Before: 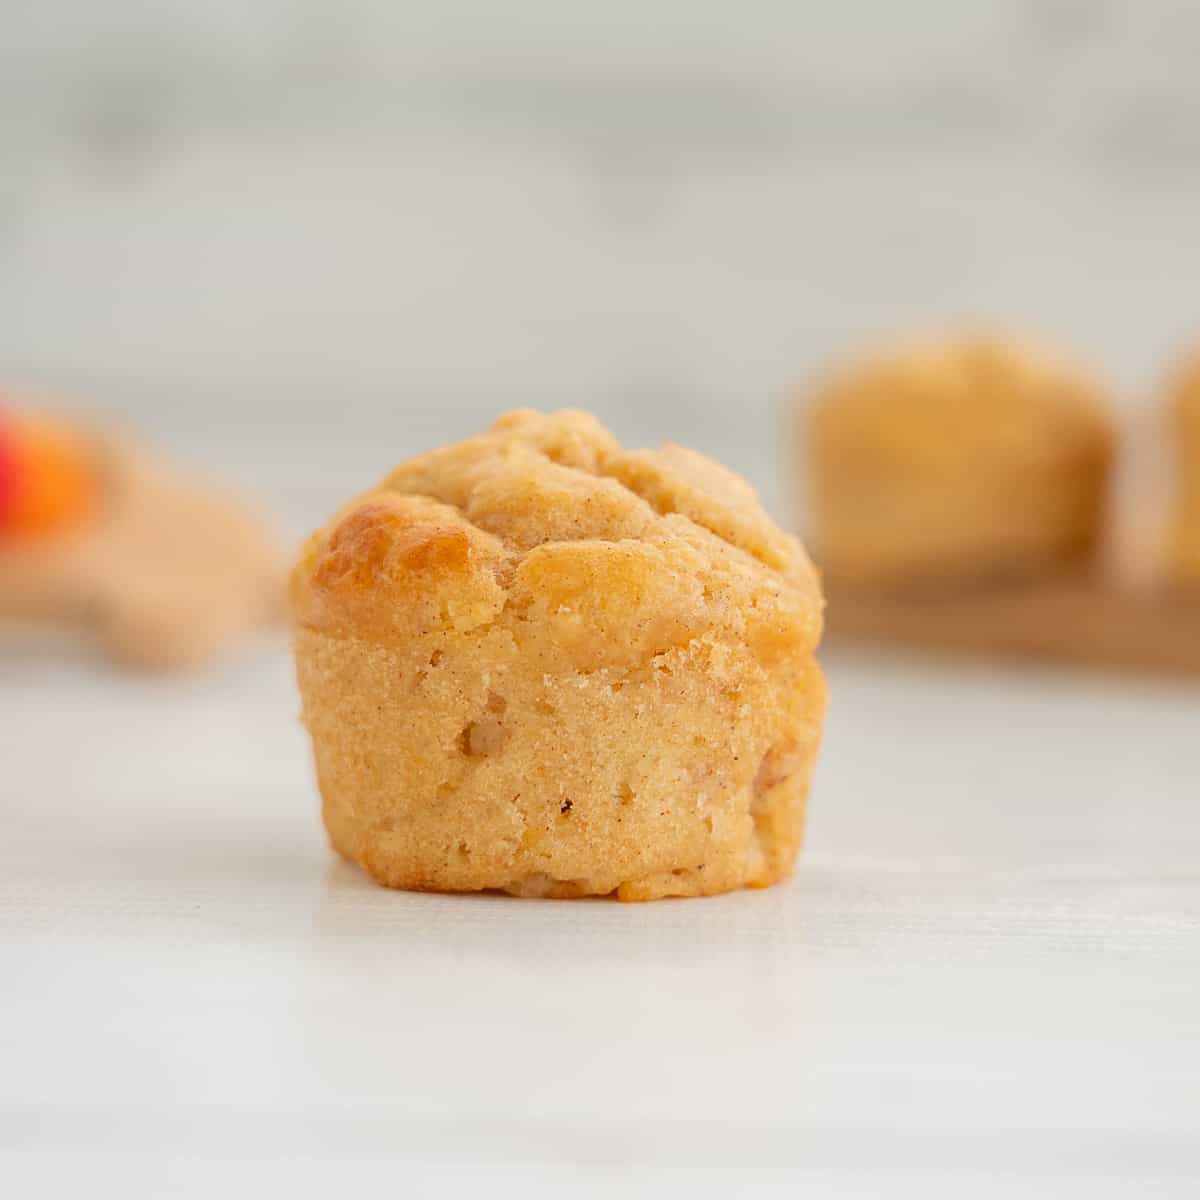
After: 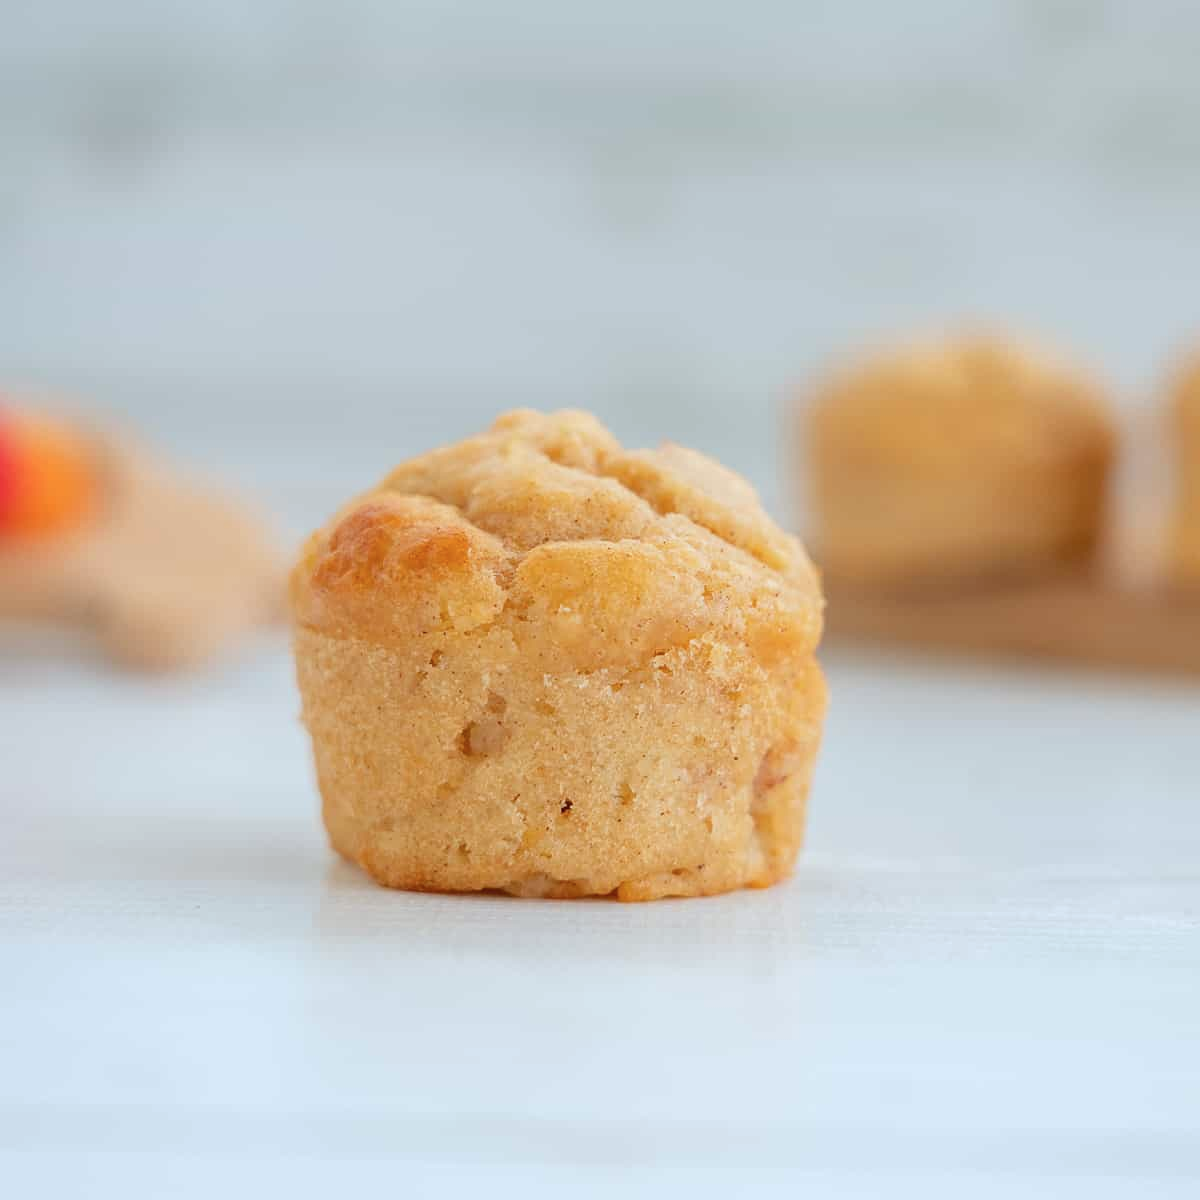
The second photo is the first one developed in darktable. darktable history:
color correction: highlights a* -4.21, highlights b* -11.01
